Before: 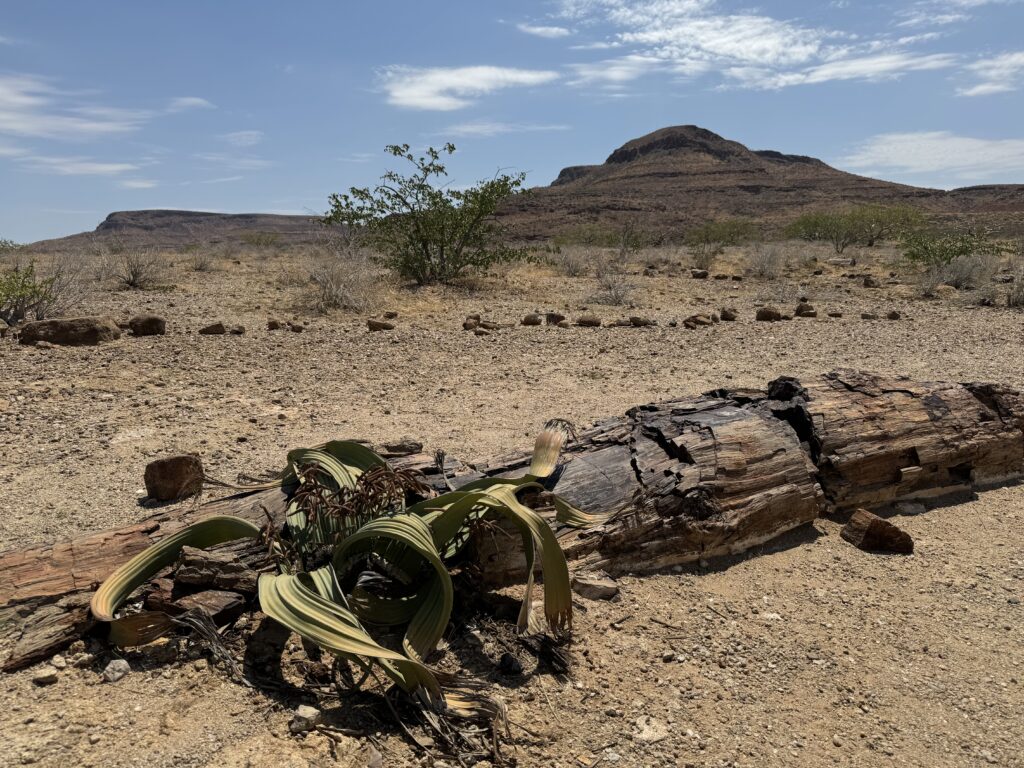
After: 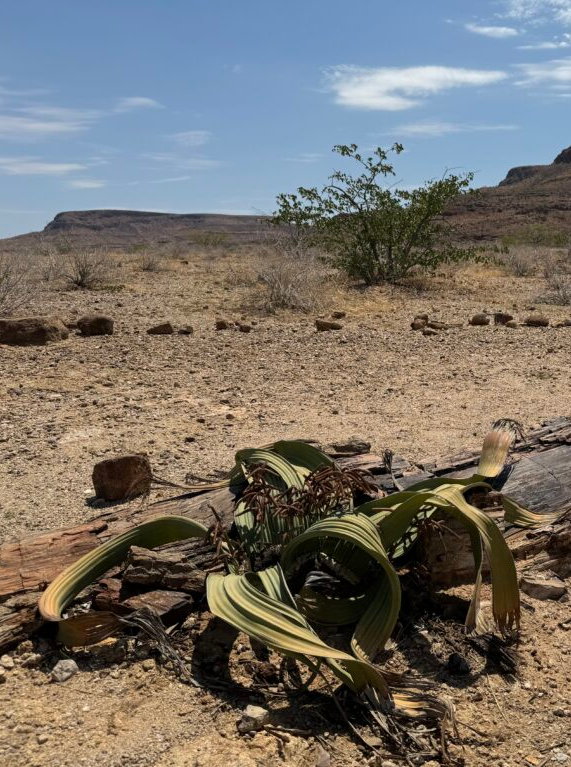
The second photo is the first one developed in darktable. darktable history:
crop: left 5.151%, right 39.014%
